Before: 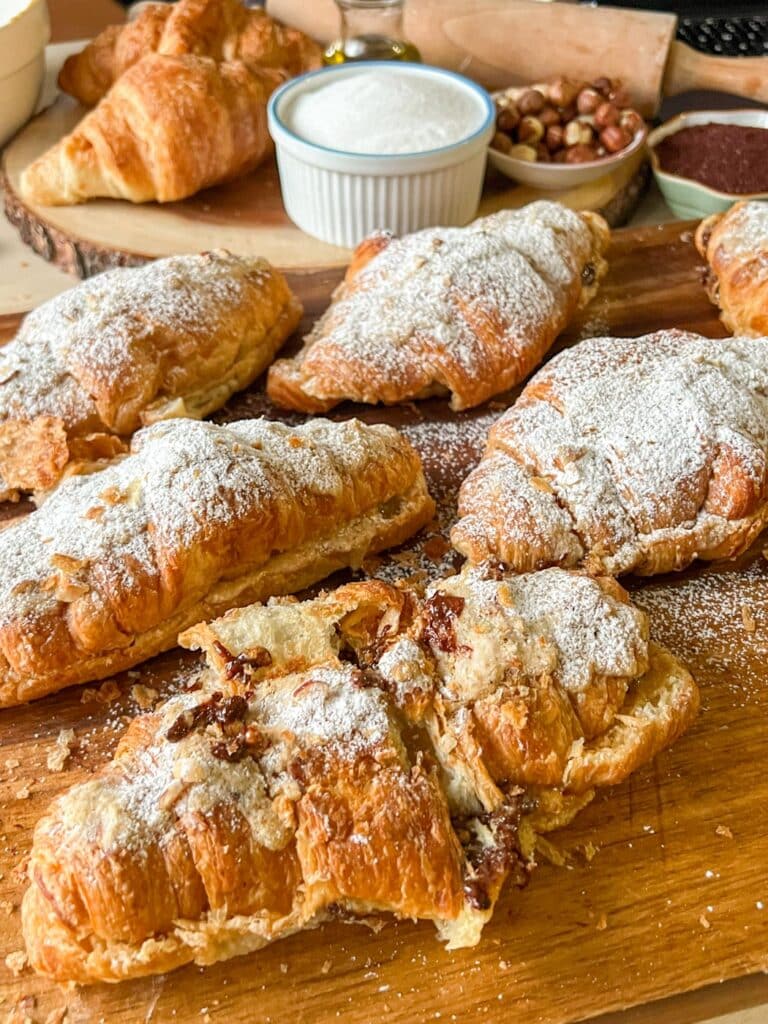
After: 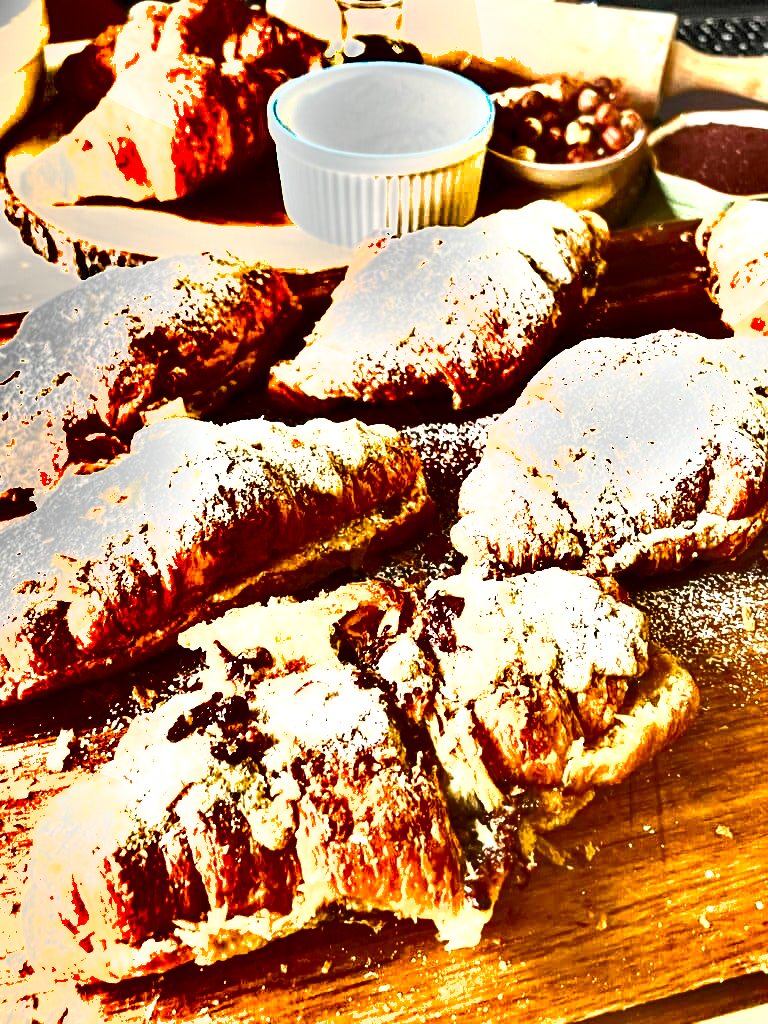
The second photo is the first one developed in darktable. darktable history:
shadows and highlights: white point adjustment 0.1, highlights -70, soften with gaussian
exposure: black level correction 0, exposure 1.741 EV, compensate exposure bias true, compensate highlight preservation false
